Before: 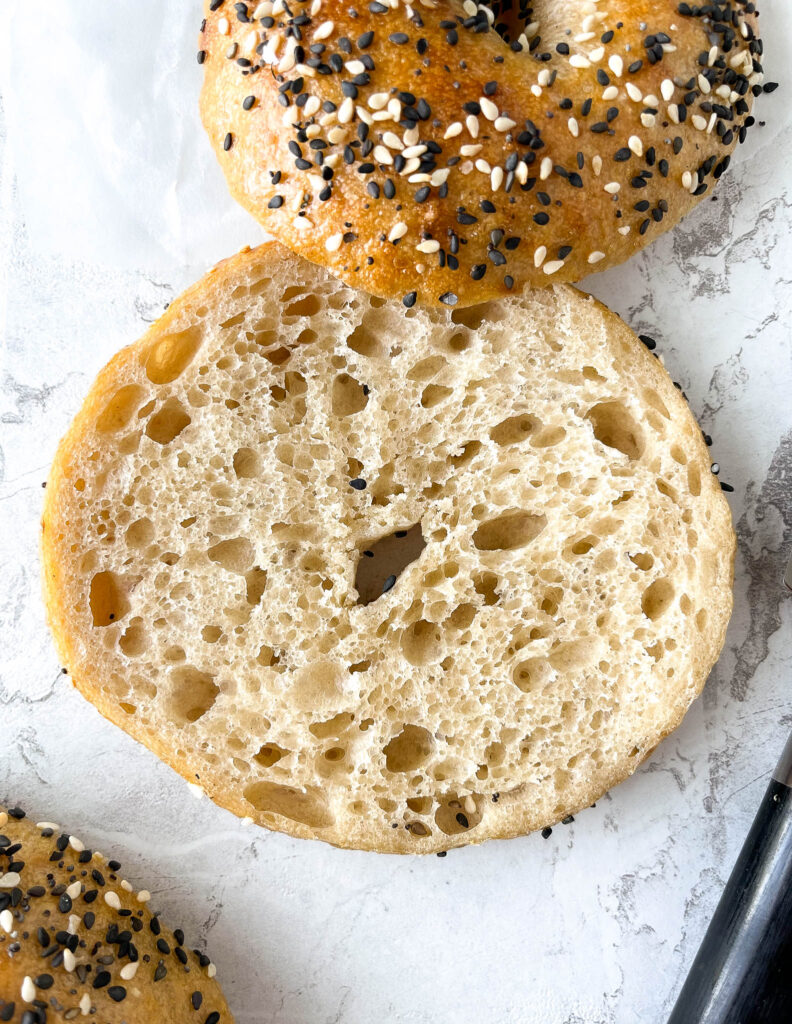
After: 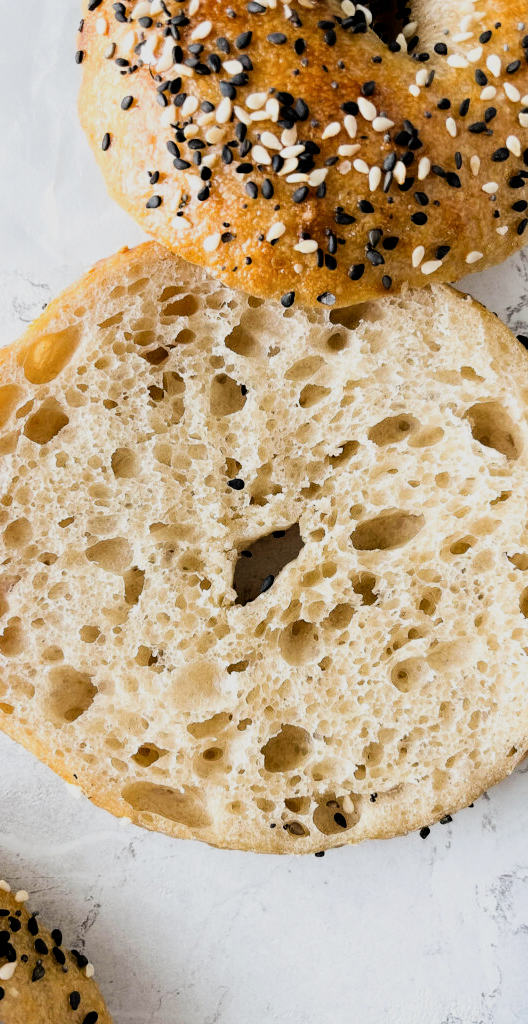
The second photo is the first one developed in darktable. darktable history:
filmic rgb: black relative exposure -5 EV, hardness 2.88, contrast 1.3, highlights saturation mix -30%
crop and rotate: left 15.446%, right 17.836%
